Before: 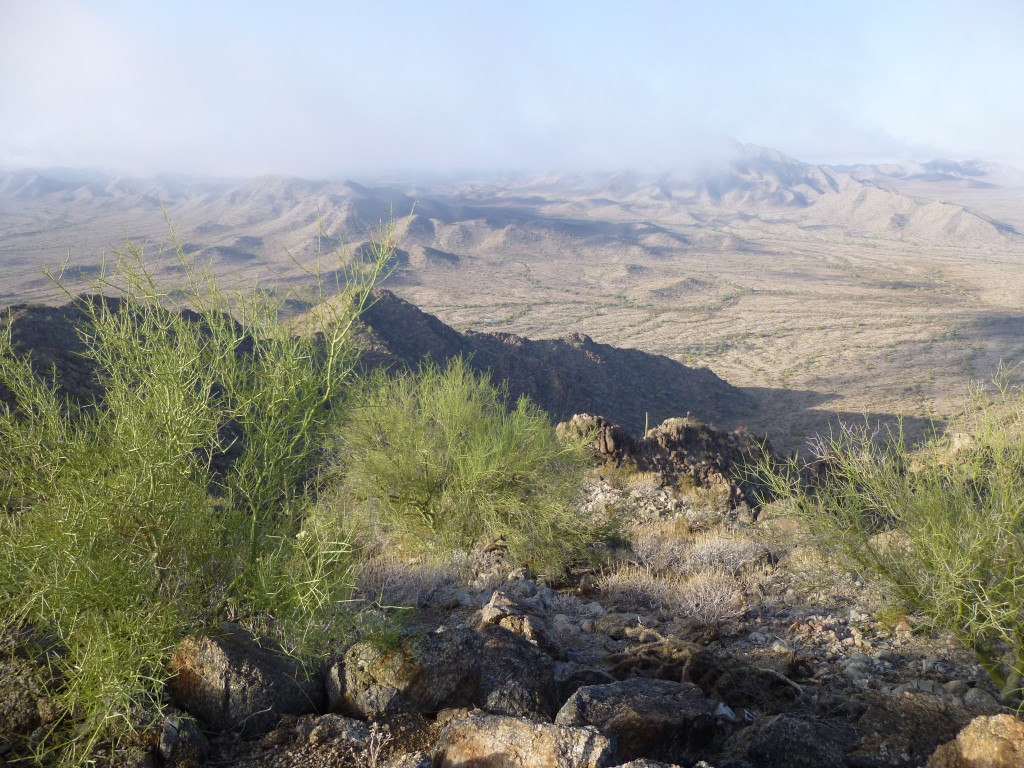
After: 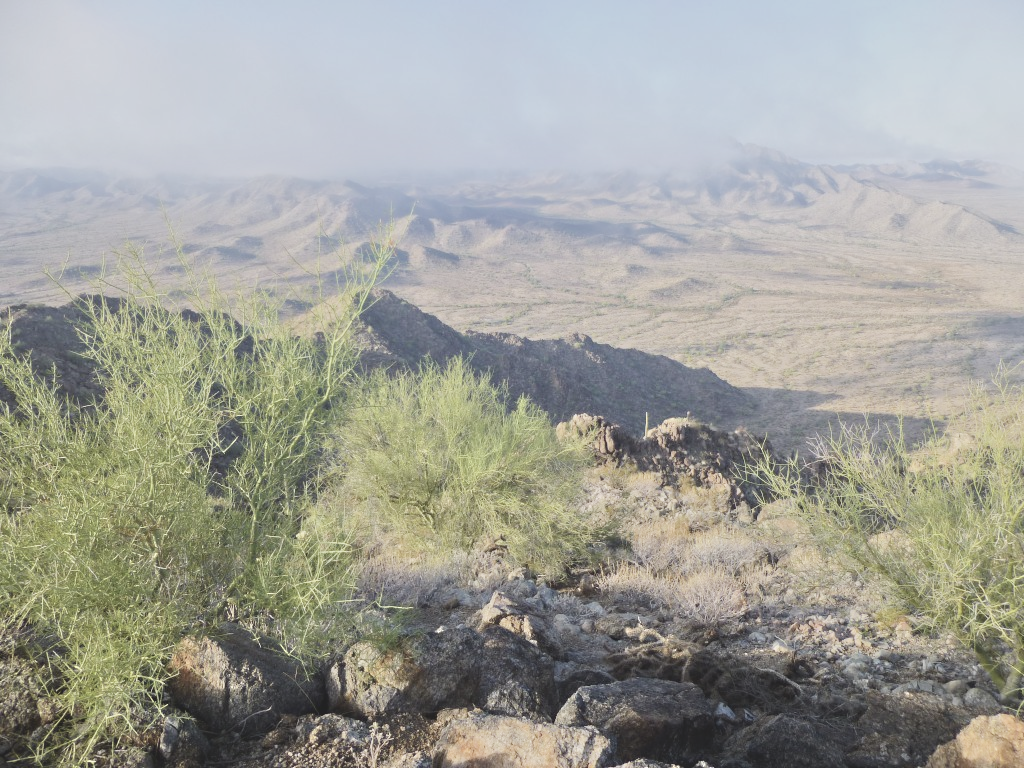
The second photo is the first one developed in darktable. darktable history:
tone equalizer: -7 EV 0.147 EV, -6 EV 0.614 EV, -5 EV 1.13 EV, -4 EV 1.31 EV, -3 EV 1.18 EV, -2 EV 0.6 EV, -1 EV 0.158 EV, edges refinement/feathering 500, mask exposure compensation -1.57 EV, preserve details guided filter
contrast equalizer: y [[0.5, 0.5, 0.544, 0.569, 0.5, 0.5], [0.5 ×6], [0.5 ×6], [0 ×6], [0 ×6]], mix 0.79
contrast brightness saturation: contrast -0.26, saturation -0.42
